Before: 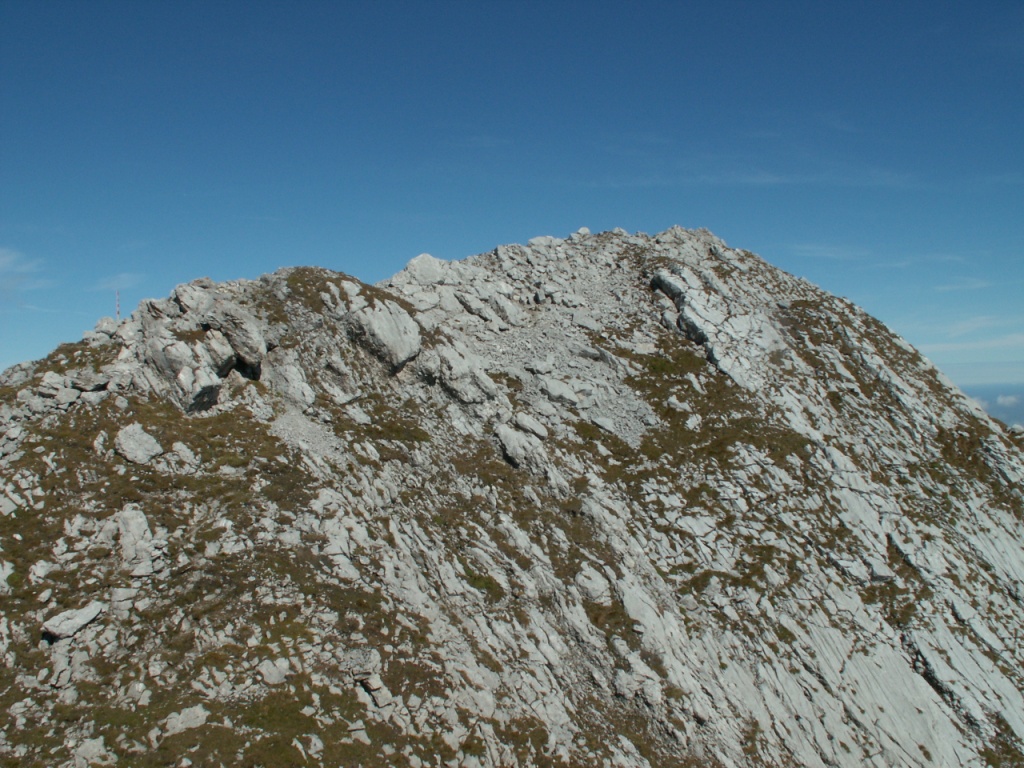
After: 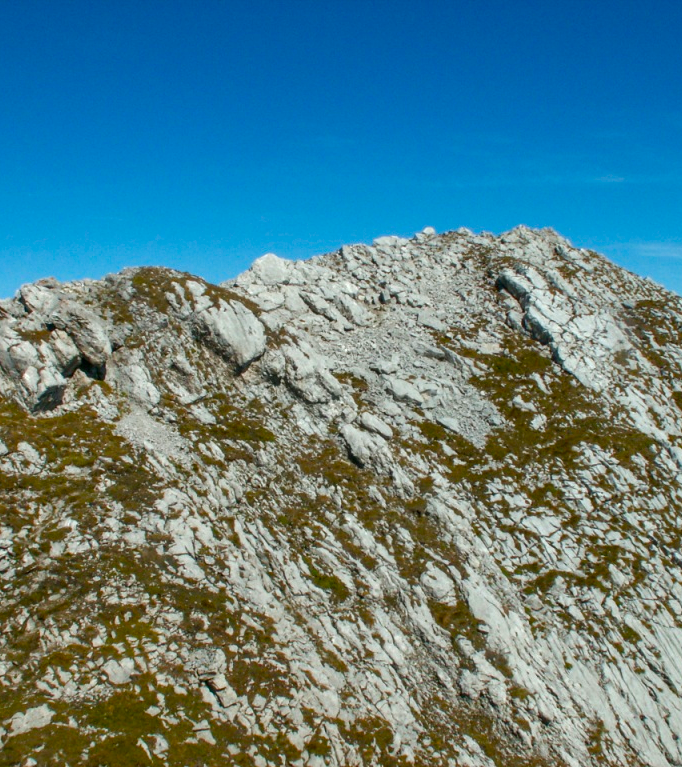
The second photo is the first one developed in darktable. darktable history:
crop and rotate: left 15.142%, right 18.192%
color correction: highlights b* 0.051
local contrast: on, module defaults
color balance rgb: linear chroma grading › global chroma 15.521%, perceptual saturation grading › global saturation 0.057%, perceptual saturation grading › highlights -17.836%, perceptual saturation grading › mid-tones 32.949%, perceptual saturation grading › shadows 50.533%, perceptual brilliance grading › global brilliance 10.328%, global vibrance 20%
